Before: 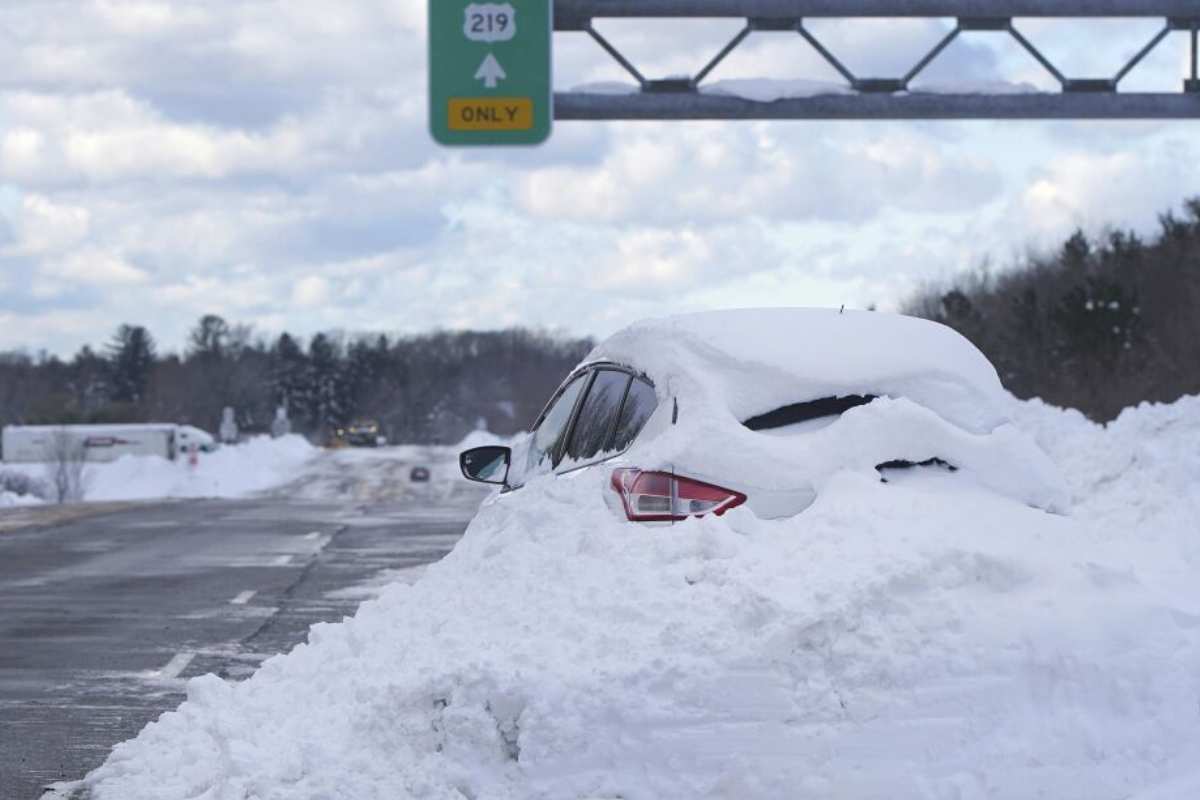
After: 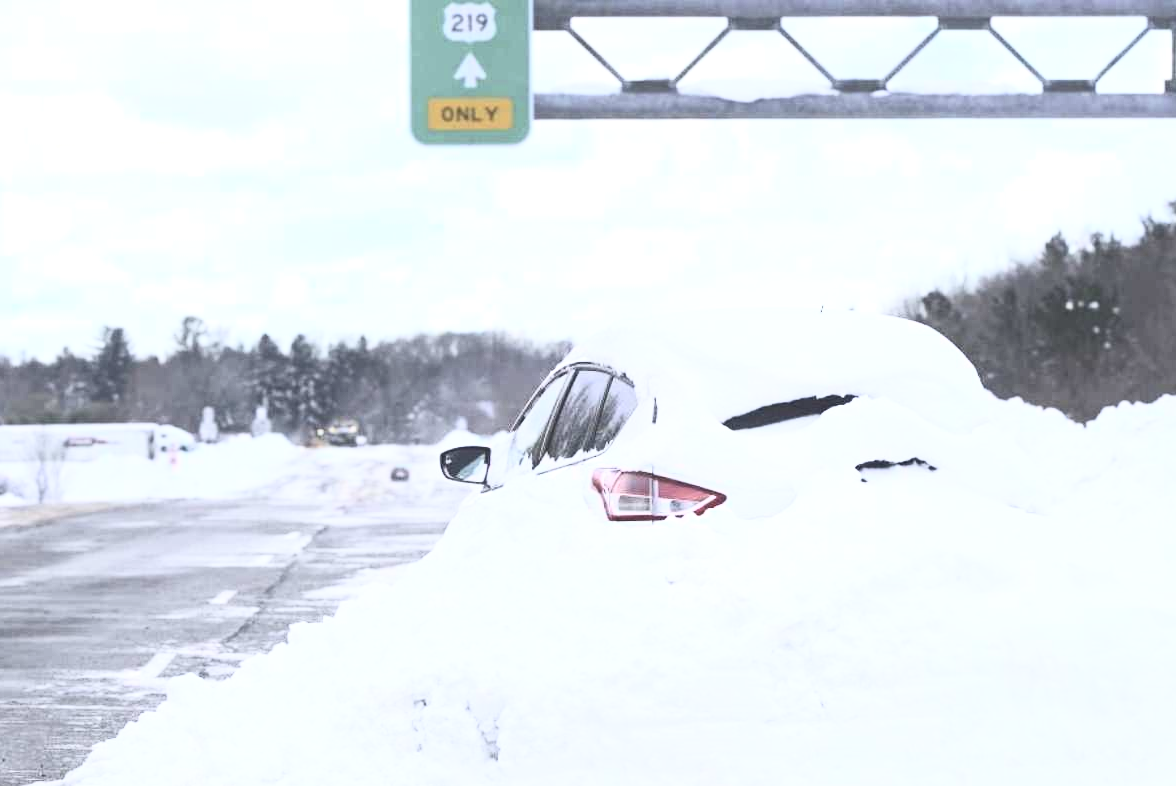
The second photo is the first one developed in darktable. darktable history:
crop: left 1.685%, right 0.281%, bottom 1.727%
exposure: black level correction 0, exposure 0.691 EV, compensate exposure bias true, compensate highlight preservation false
base curve: preserve colors none
contrast brightness saturation: contrast 0.442, brightness 0.553, saturation -0.2
